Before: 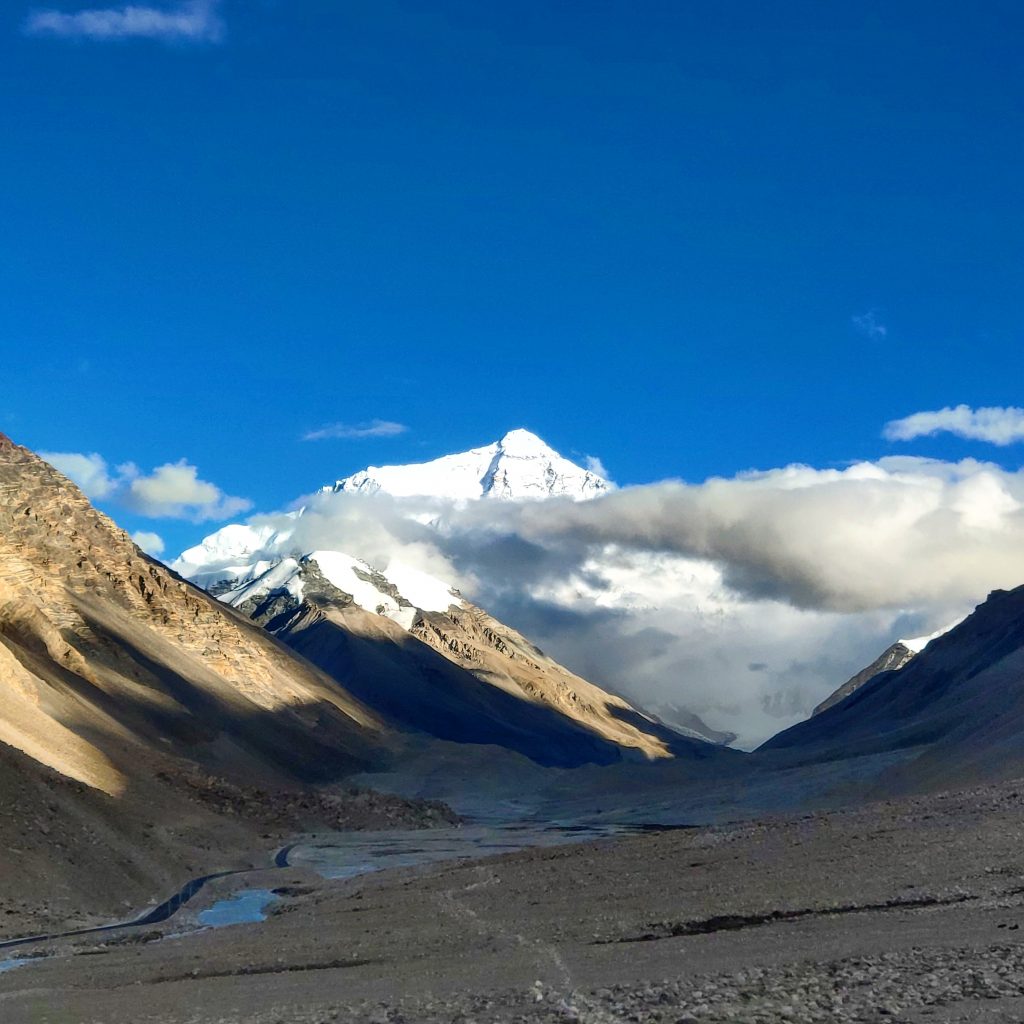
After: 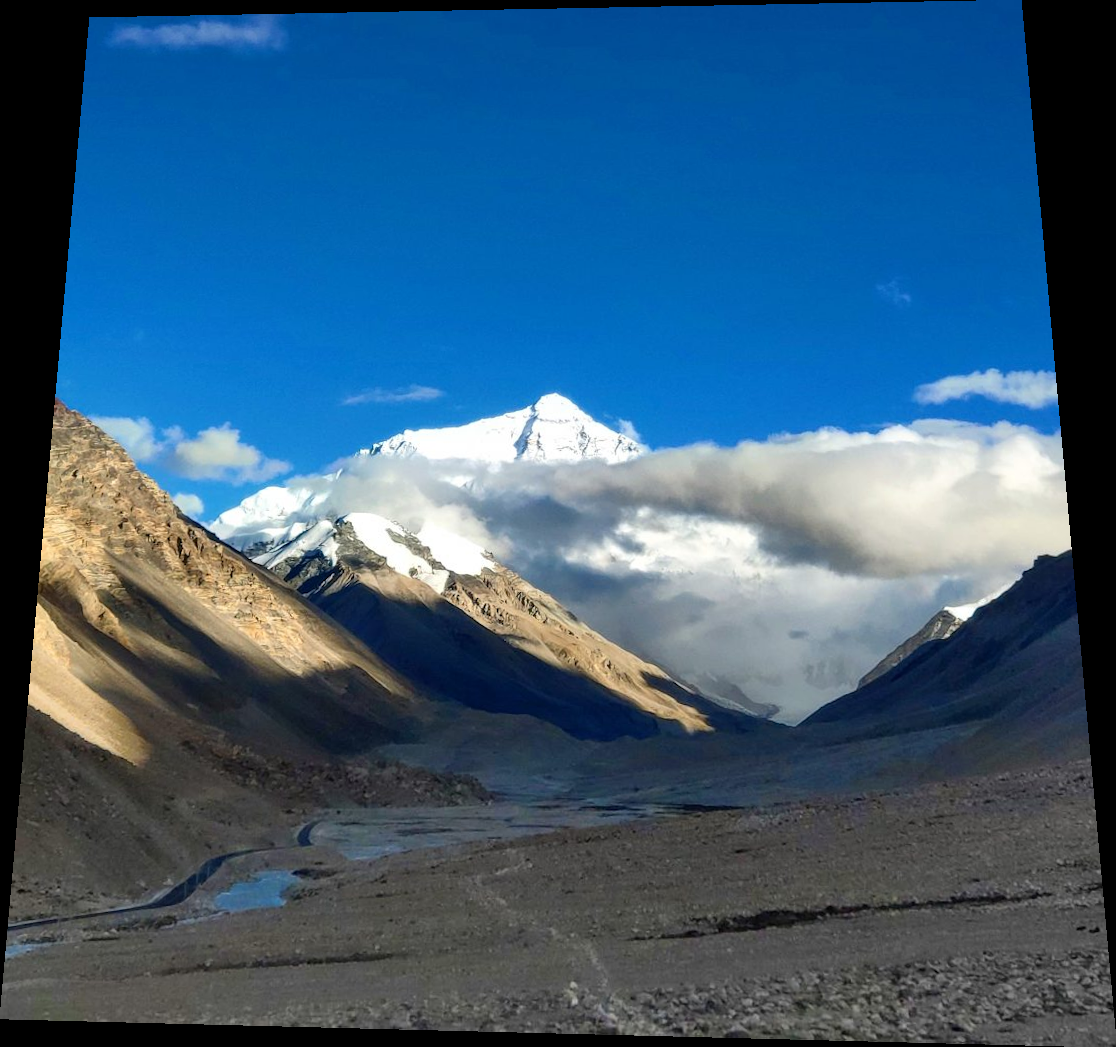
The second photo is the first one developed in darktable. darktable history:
rotate and perspective: rotation 0.128°, lens shift (vertical) -0.181, lens shift (horizontal) -0.044, shear 0.001, automatic cropping off
